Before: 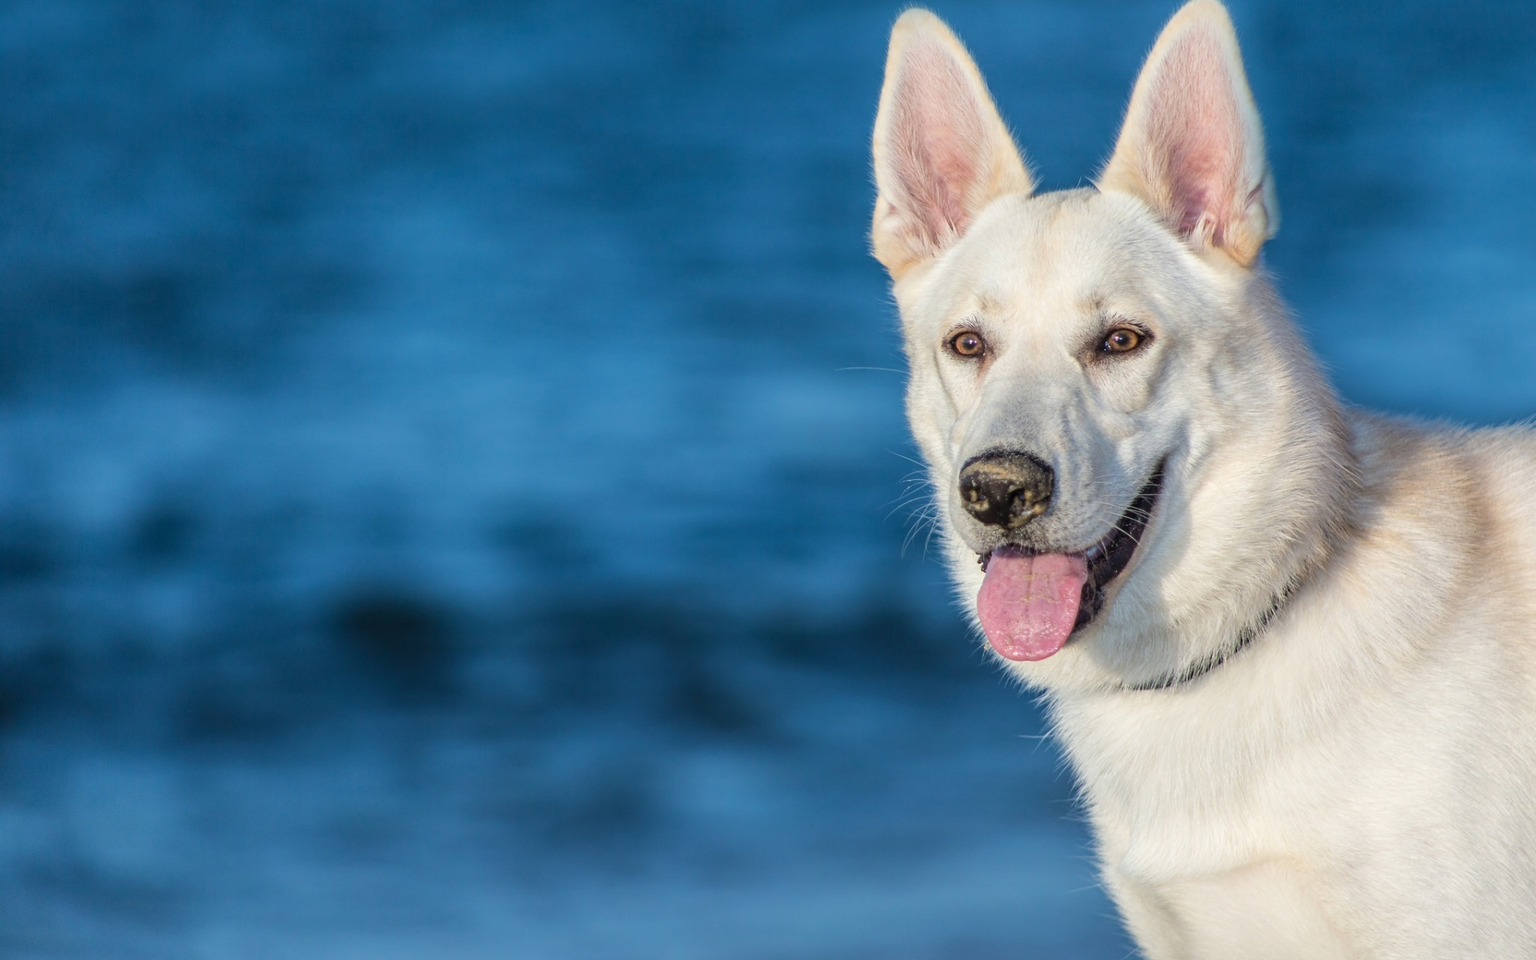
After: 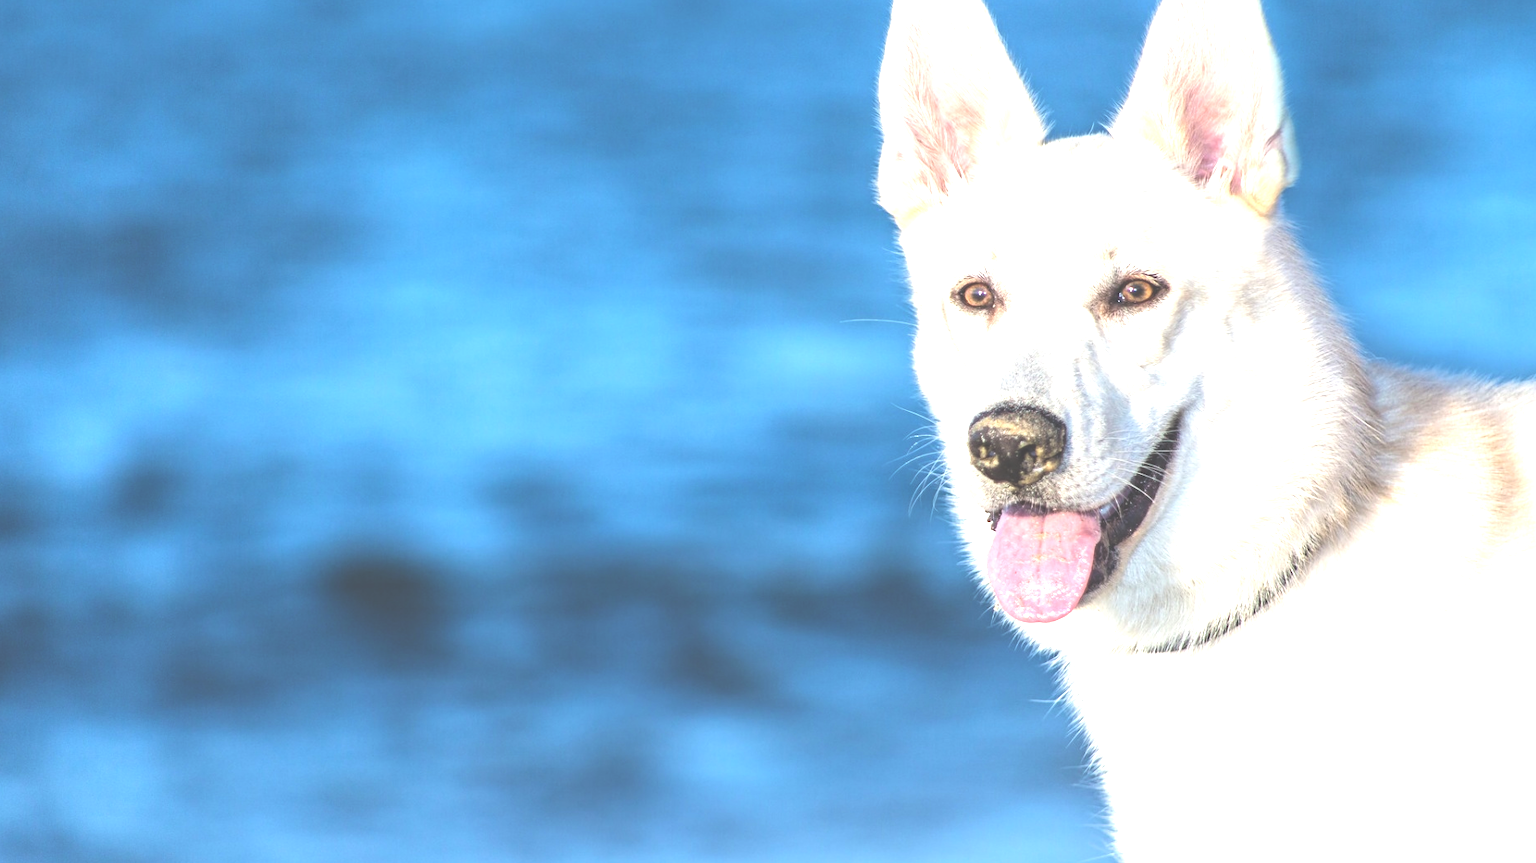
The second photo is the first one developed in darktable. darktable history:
crop: left 1.499%, top 6.091%, right 1.689%, bottom 6.882%
exposure: black level correction -0.024, exposure 1.394 EV, compensate highlight preservation false
